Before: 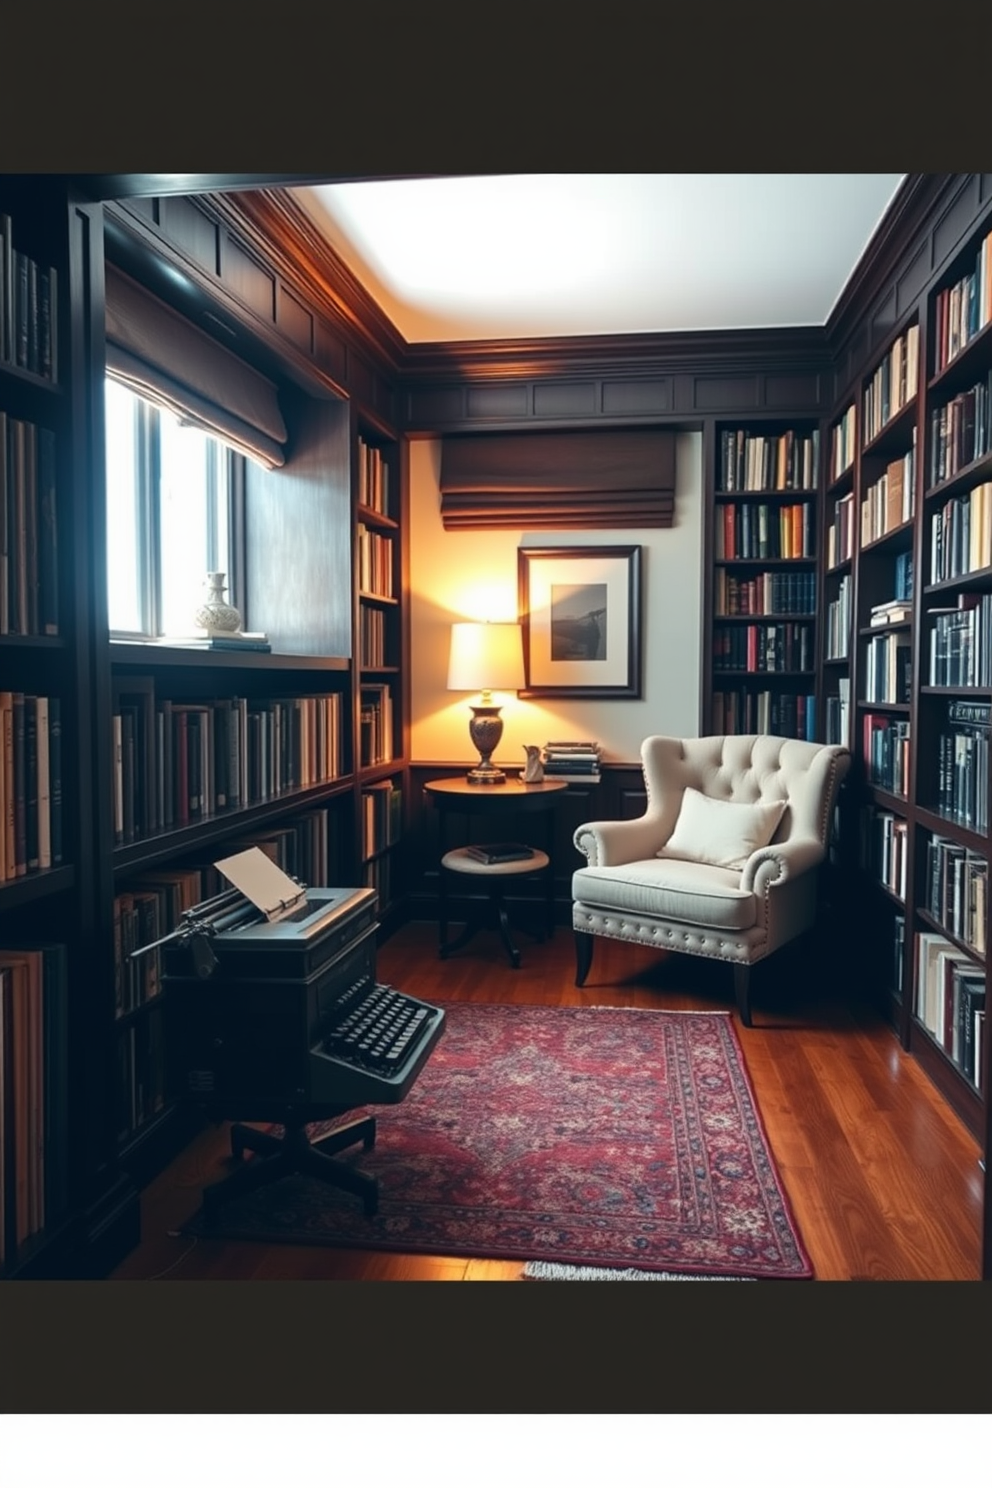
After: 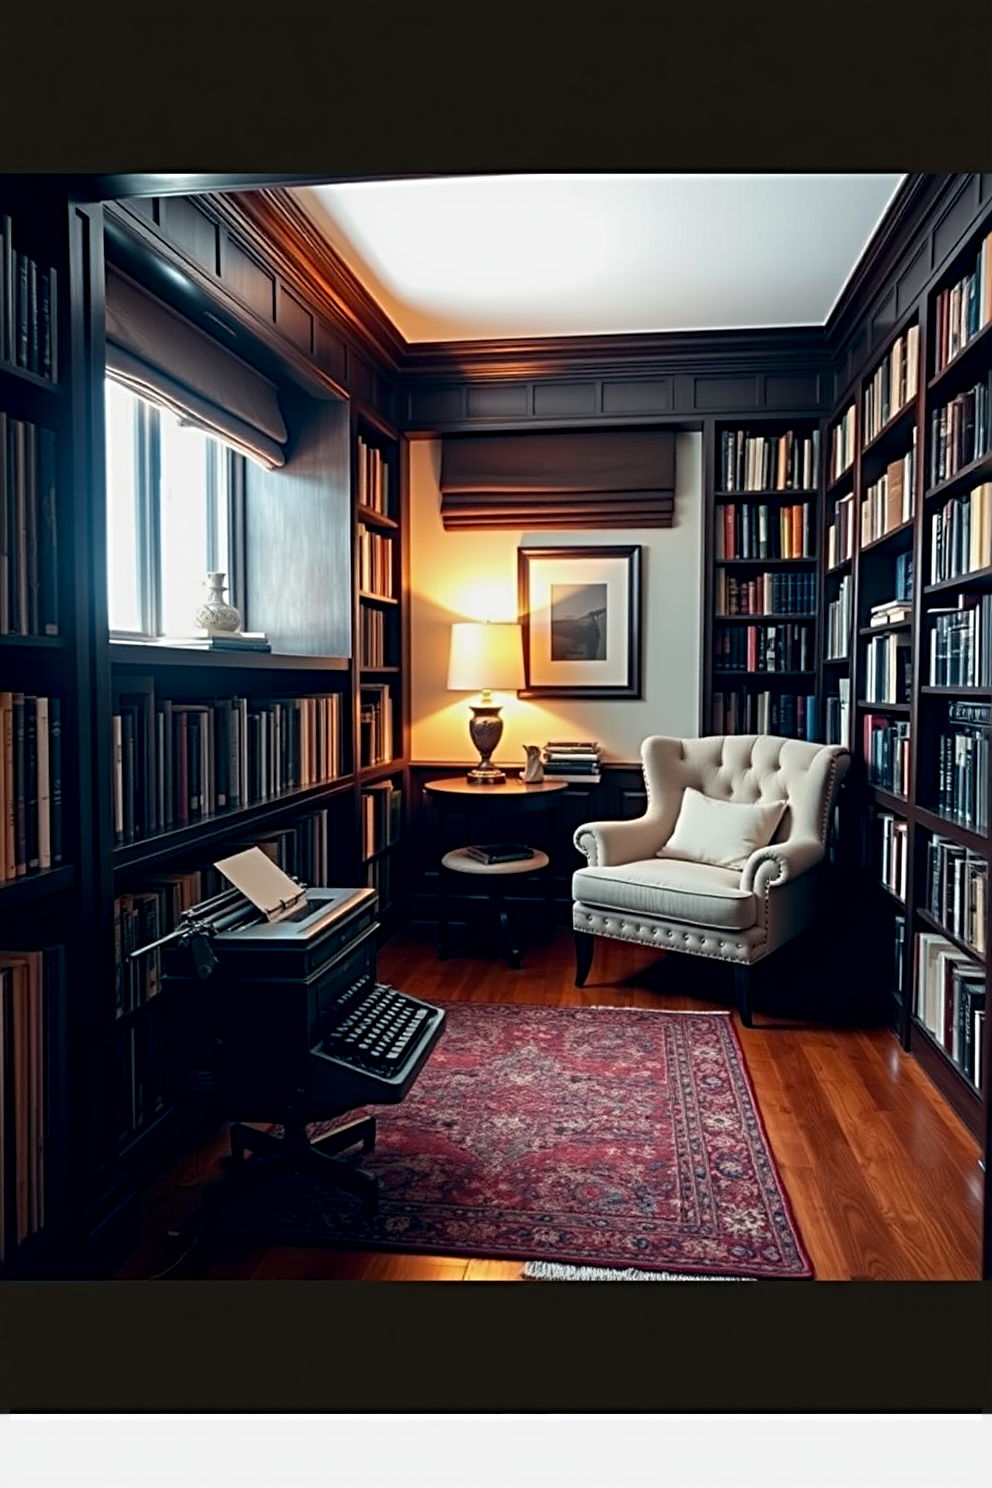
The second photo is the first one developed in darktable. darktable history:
exposure: black level correction 0.009, exposure -0.162 EV, compensate exposure bias true, compensate highlight preservation false
sharpen: radius 3.988
